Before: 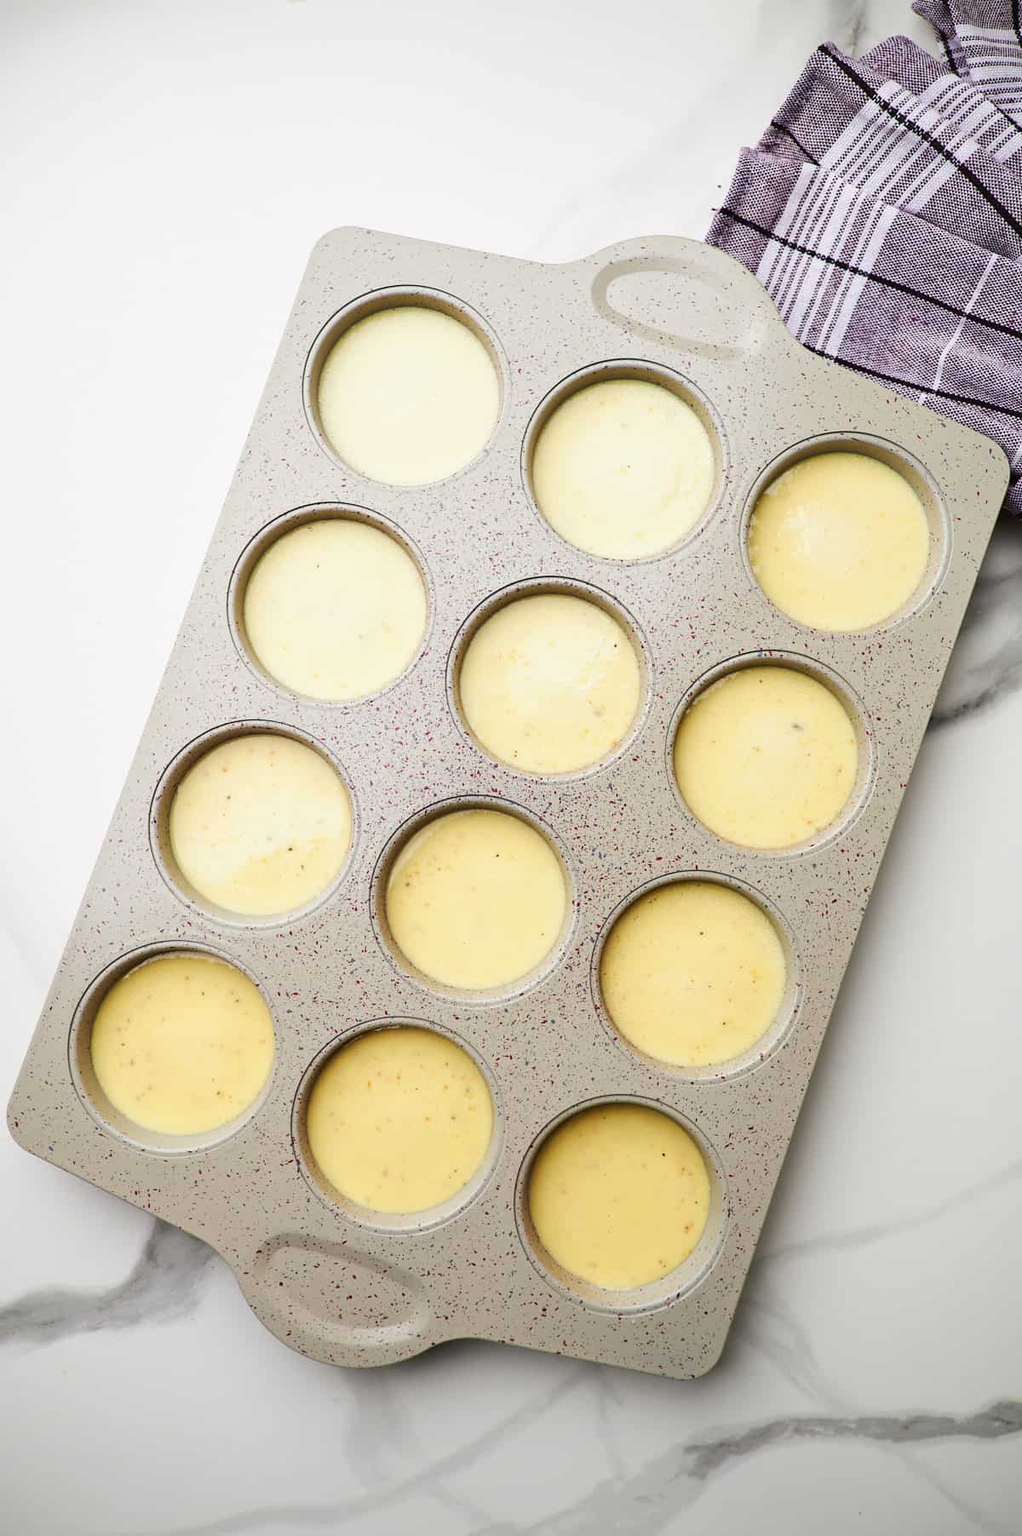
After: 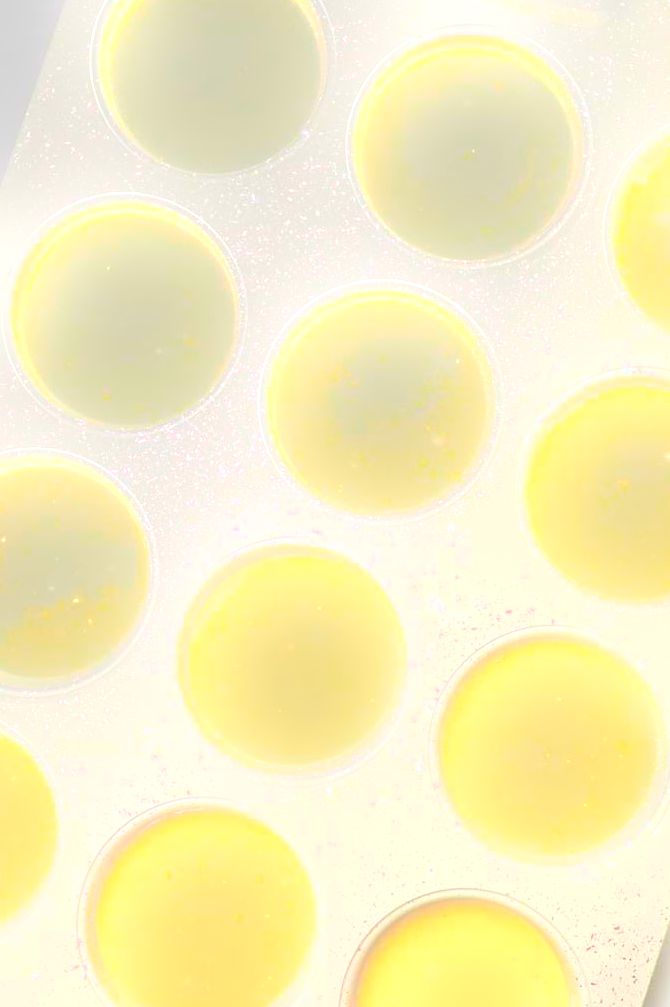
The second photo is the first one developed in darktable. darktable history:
crop and rotate: left 22.13%, top 22.054%, right 22.026%, bottom 22.102%
levels: levels [0, 0.352, 0.703]
bloom: size 9%, threshold 100%, strength 7%
